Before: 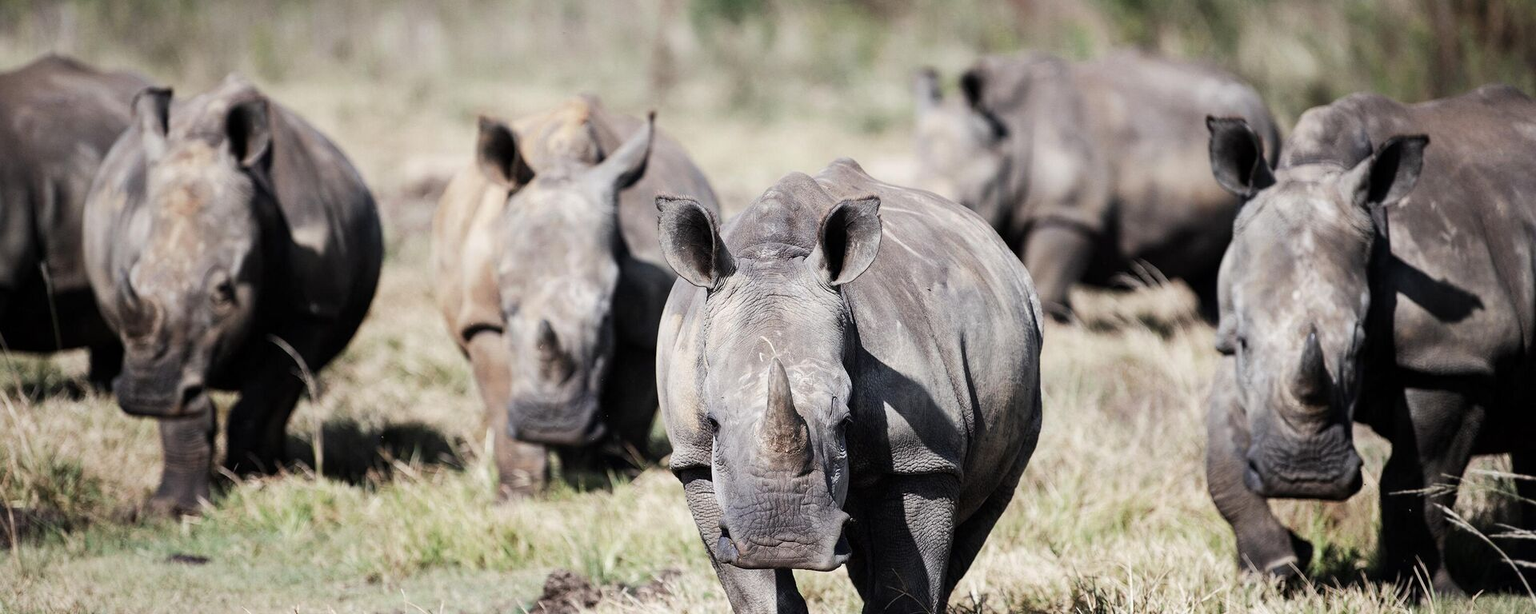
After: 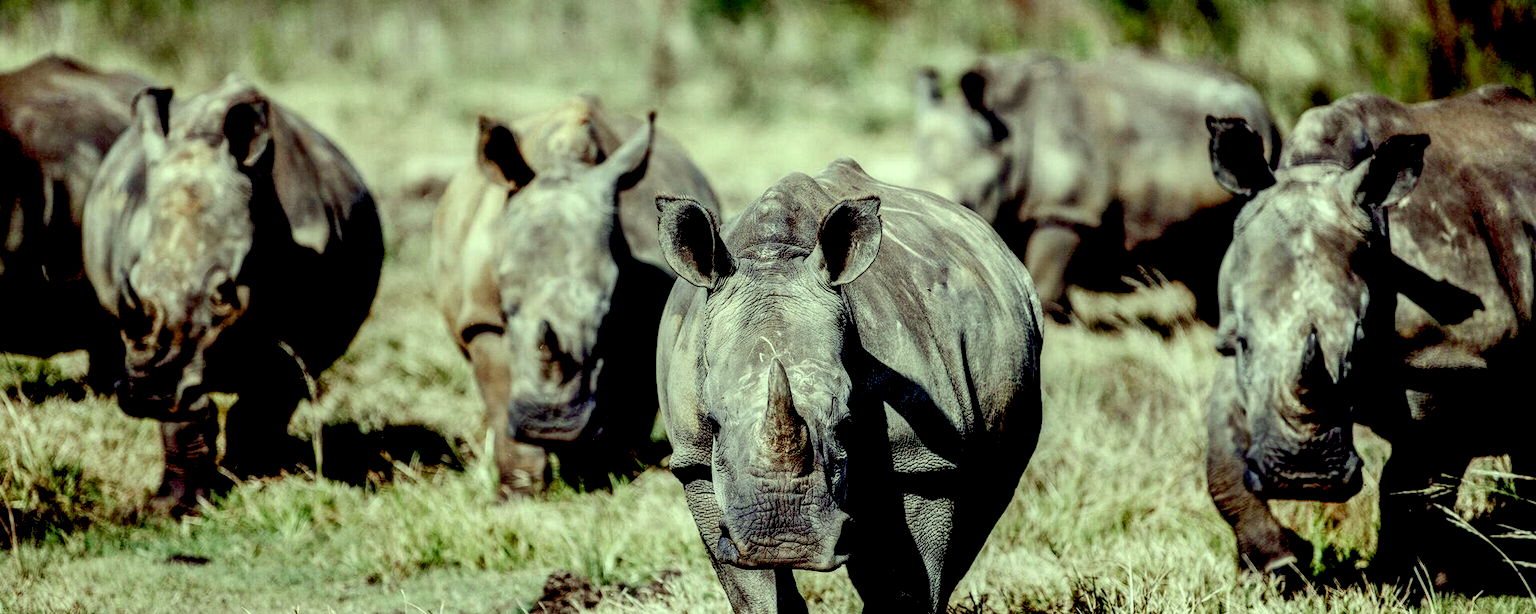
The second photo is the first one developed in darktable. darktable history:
exposure: black level correction 0.056, exposure -0.039 EV, compensate highlight preservation false
color correction: highlights a* -10.77, highlights b* 9.8, saturation 1.72
color balance rgb: shadows lift › chroma 1%, shadows lift › hue 113°, highlights gain › chroma 0.2%, highlights gain › hue 333°, perceptual saturation grading › global saturation 20%, perceptual saturation grading › highlights -50%, perceptual saturation grading › shadows 25%, contrast -10%
color balance: input saturation 100.43%, contrast fulcrum 14.22%, output saturation 70.41%
local contrast: highlights 19%, detail 186%
tone equalizer: on, module defaults
